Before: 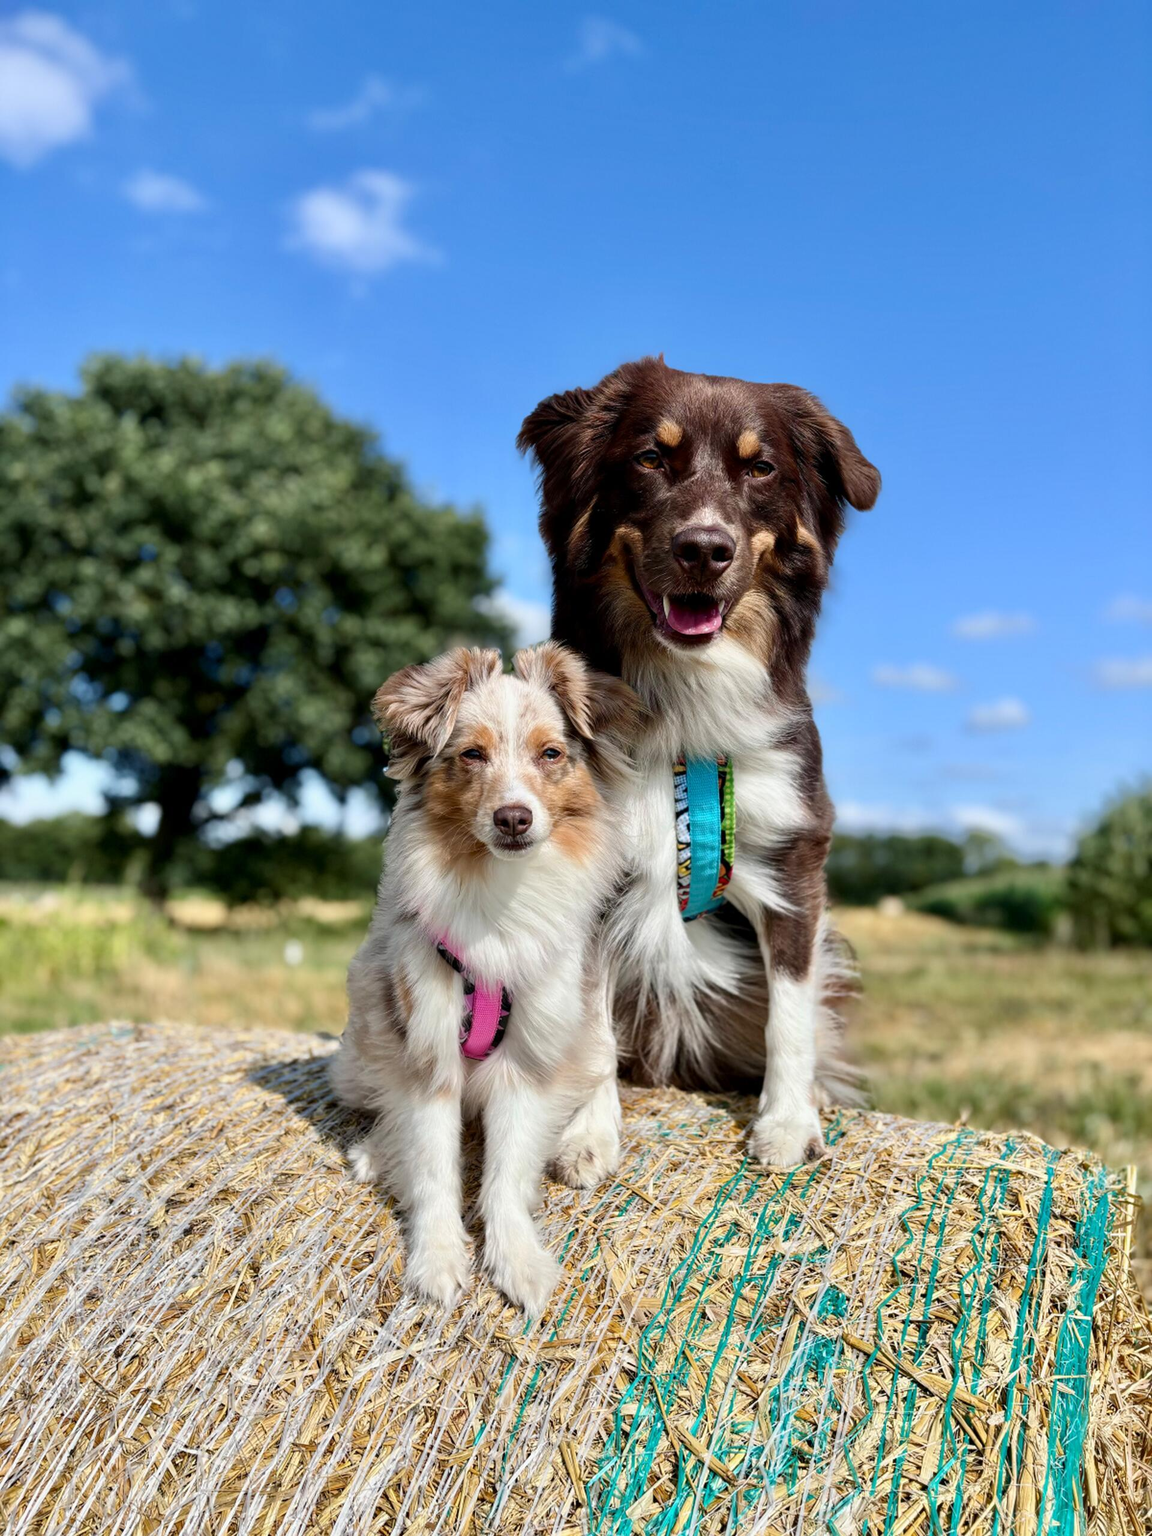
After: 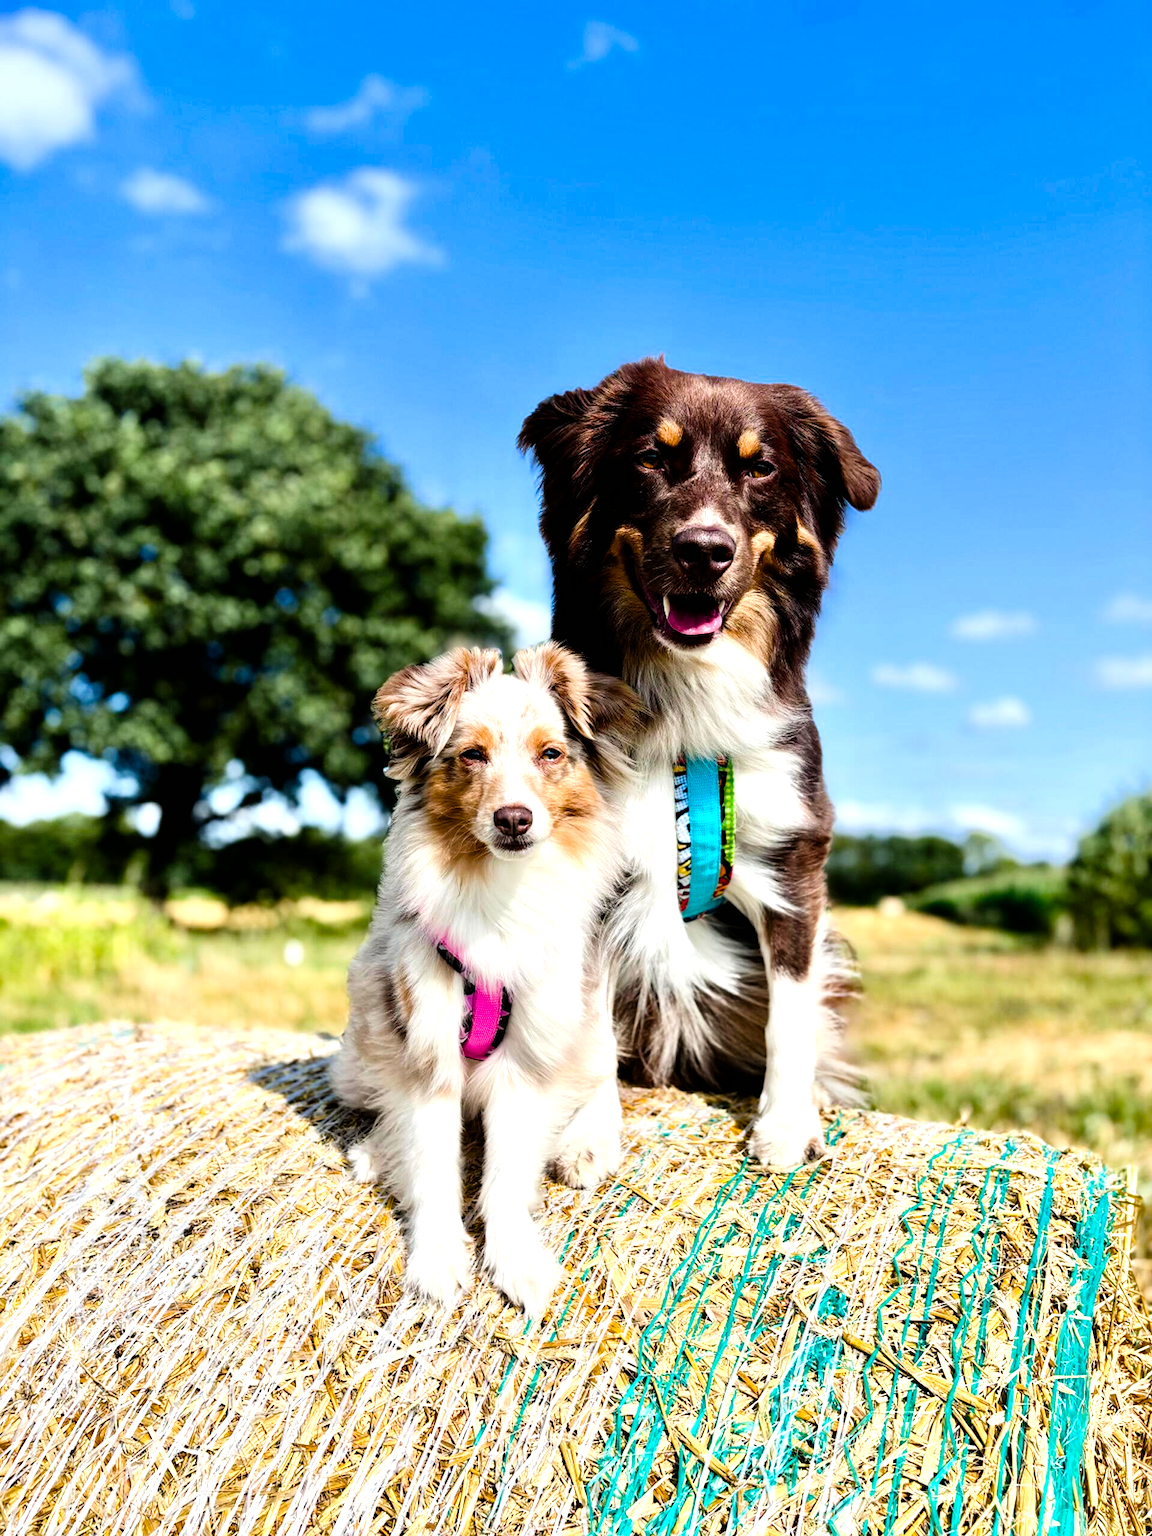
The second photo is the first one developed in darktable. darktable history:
filmic rgb: black relative exposure -7.65 EV, white relative exposure 4.56 EV, hardness 3.61, contrast 1.106
levels: levels [0, 0.394, 0.787]
color balance rgb: linear chroma grading › shadows 16%, perceptual saturation grading › global saturation 8%, perceptual saturation grading › shadows 4%, perceptual brilliance grading › global brilliance 2%, perceptual brilliance grading › highlights 8%, perceptual brilliance grading › shadows -4%, global vibrance 16%, saturation formula JzAzBz (2021)
